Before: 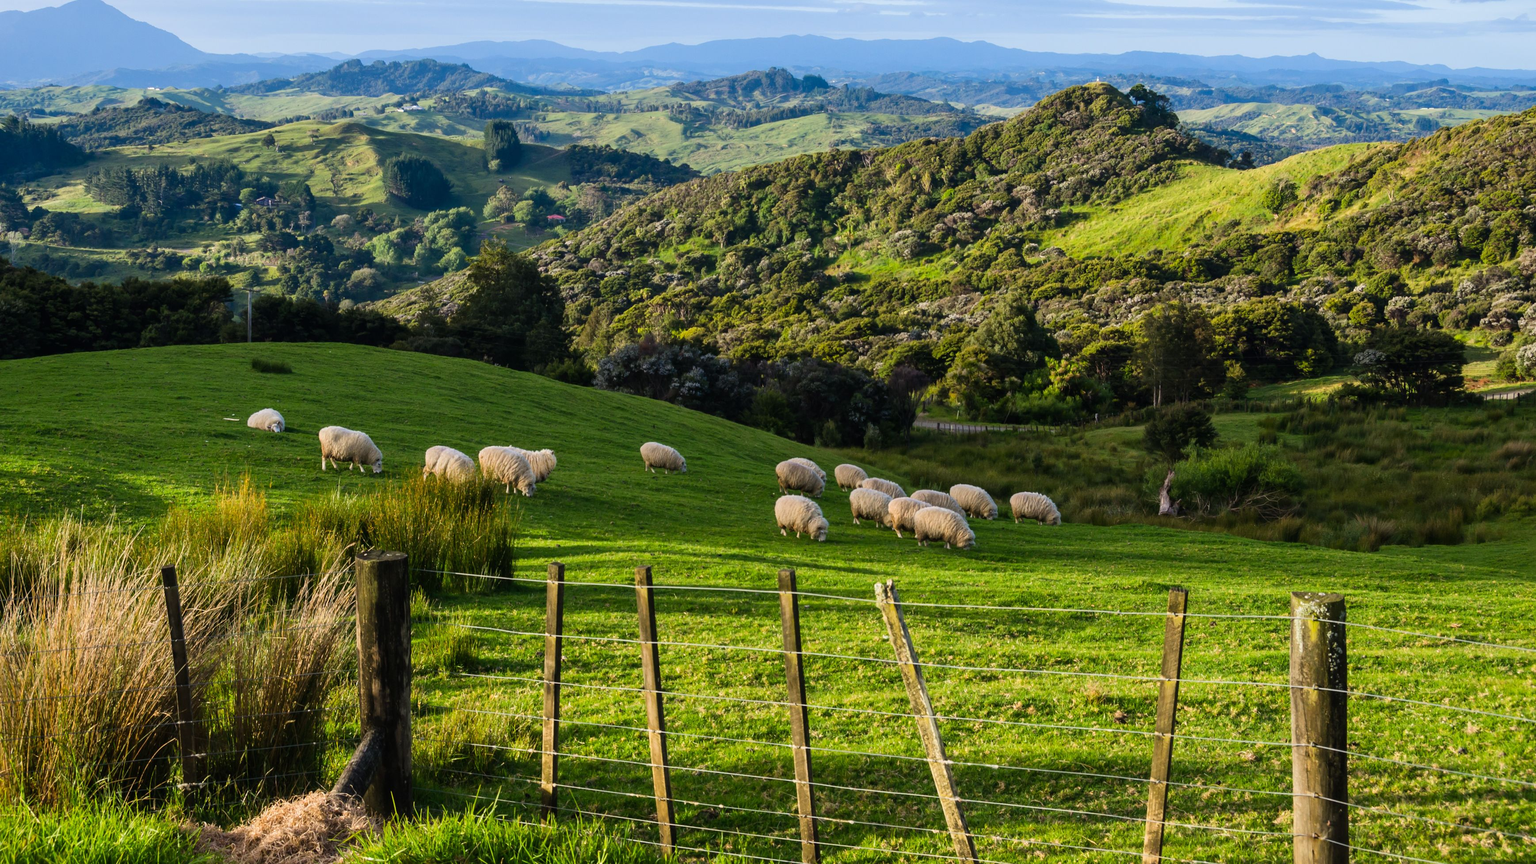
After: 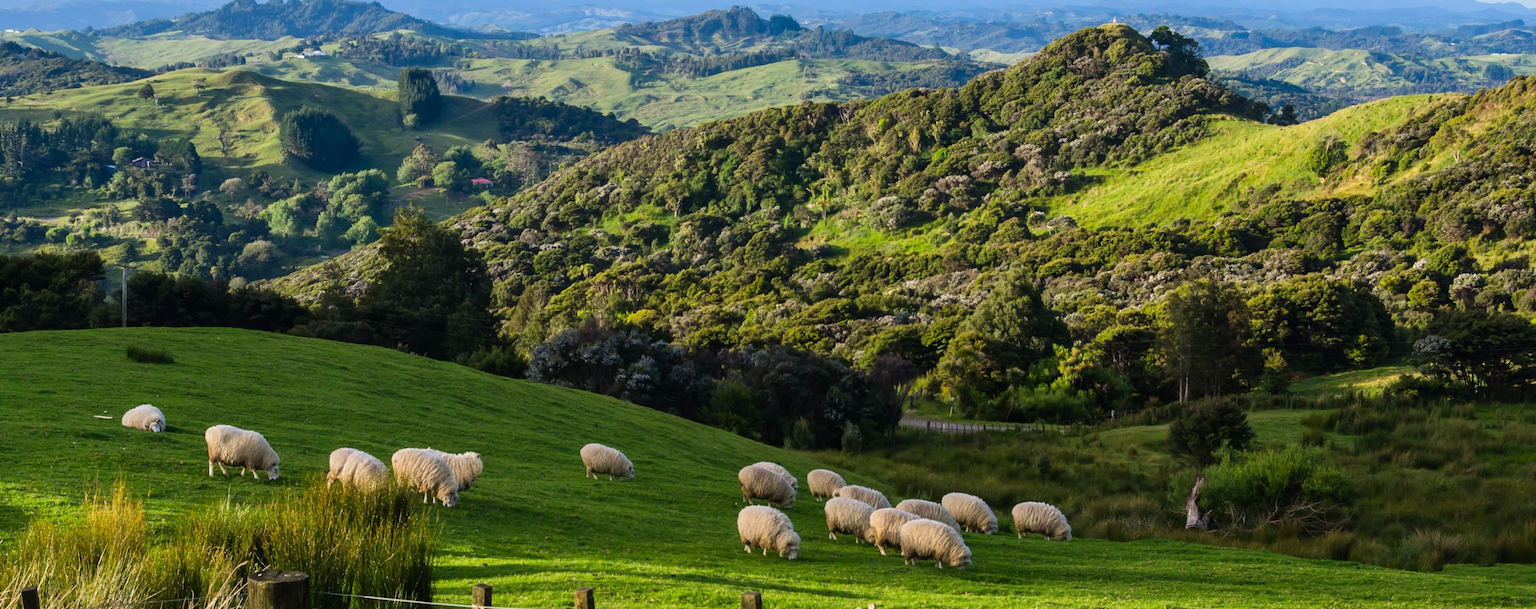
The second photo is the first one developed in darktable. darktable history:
exposure: black level correction 0, compensate exposure bias true, compensate highlight preservation false
crop and rotate: left 9.345%, top 7.22%, right 4.982%, bottom 32.331%
